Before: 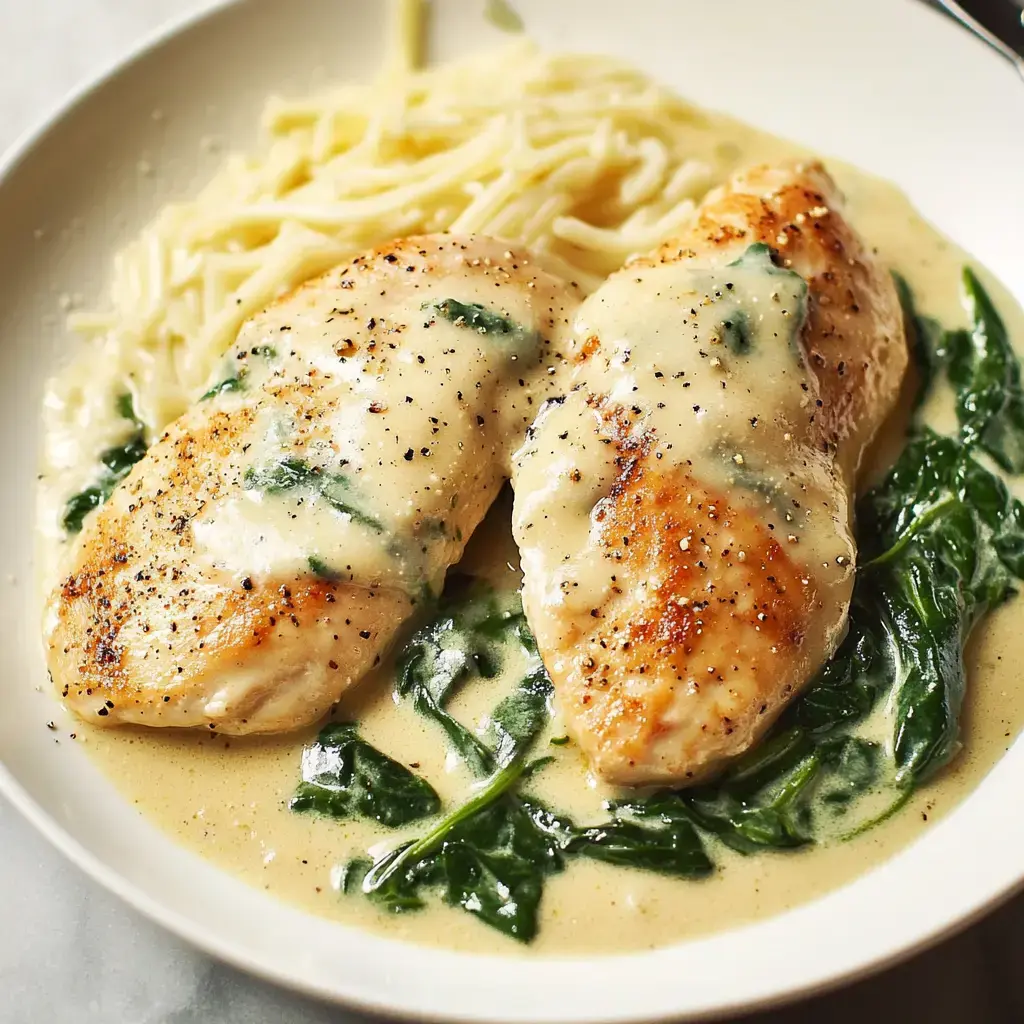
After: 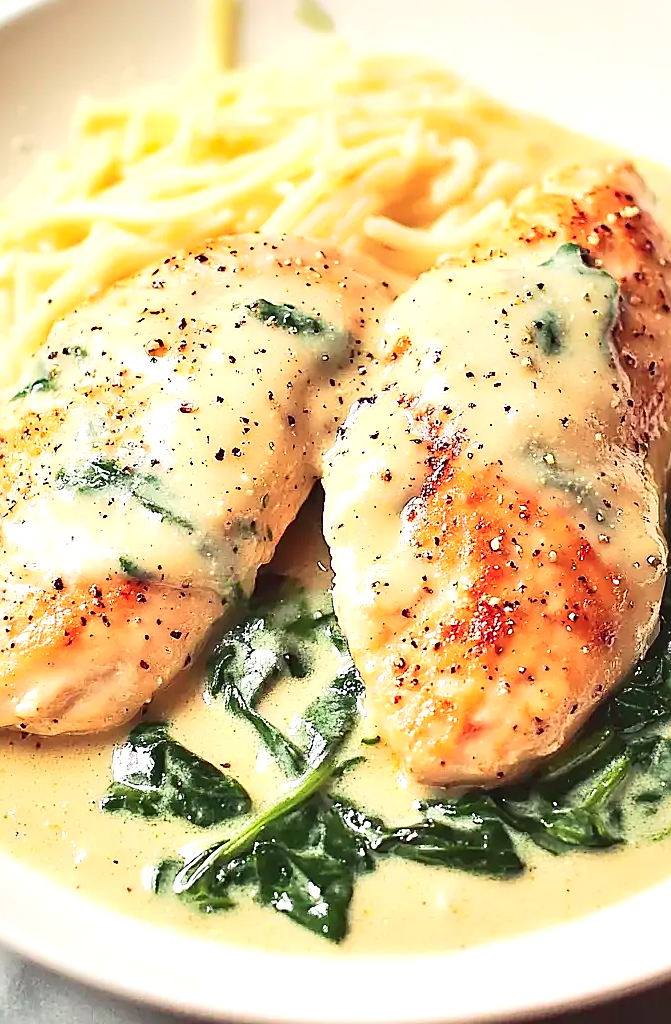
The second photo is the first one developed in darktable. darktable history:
tone curve: curves: ch0 [(0, 0.023) (0.184, 0.168) (0.491, 0.519) (0.748, 0.765) (1, 0.919)]; ch1 [(0, 0) (0.179, 0.173) (0.322, 0.32) (0.424, 0.424) (0.496, 0.501) (0.563, 0.586) (0.761, 0.803) (1, 1)]; ch2 [(0, 0) (0.434, 0.447) (0.483, 0.487) (0.557, 0.541) (0.697, 0.68) (1, 1)], color space Lab, independent channels, preserve colors none
exposure: black level correction 0, exposure 0.898 EV, compensate highlight preservation false
sharpen: radius 1.417, amount 1.238, threshold 0.772
crop and rotate: left 18.537%, right 15.889%
